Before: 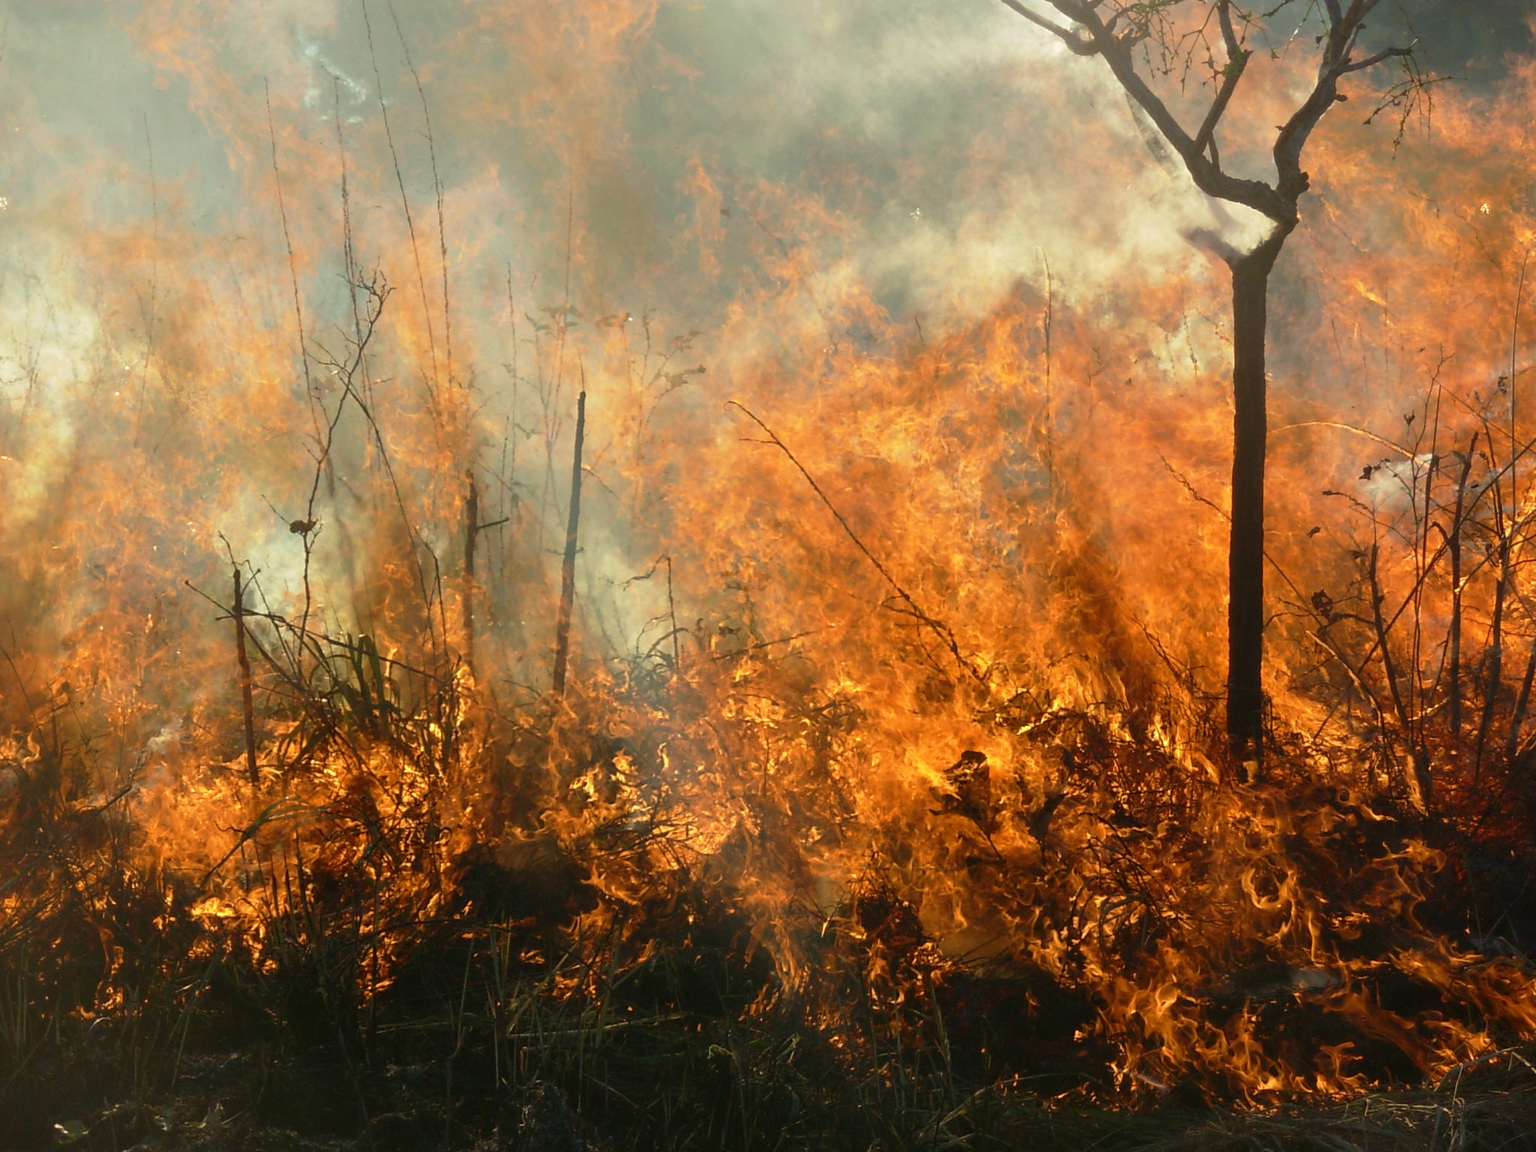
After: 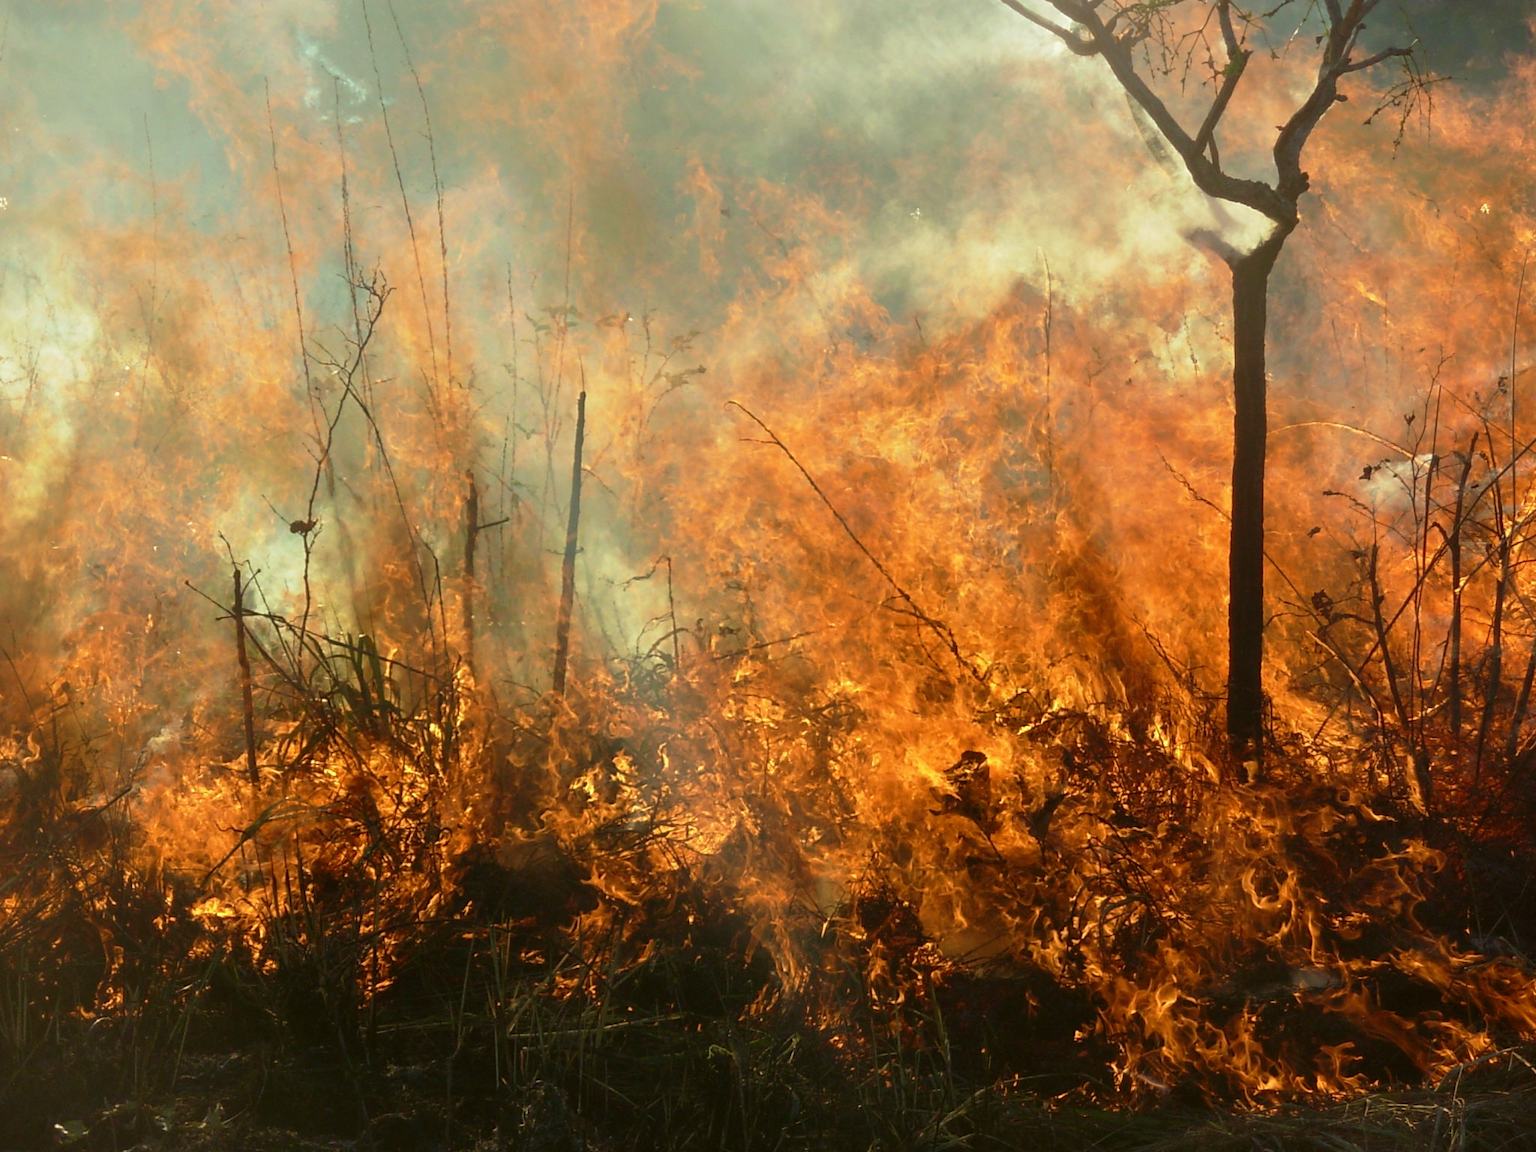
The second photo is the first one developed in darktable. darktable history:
color correction: highlights a* -2.8, highlights b* -2.36, shadows a* 2, shadows b* 3.03
velvia: on, module defaults
